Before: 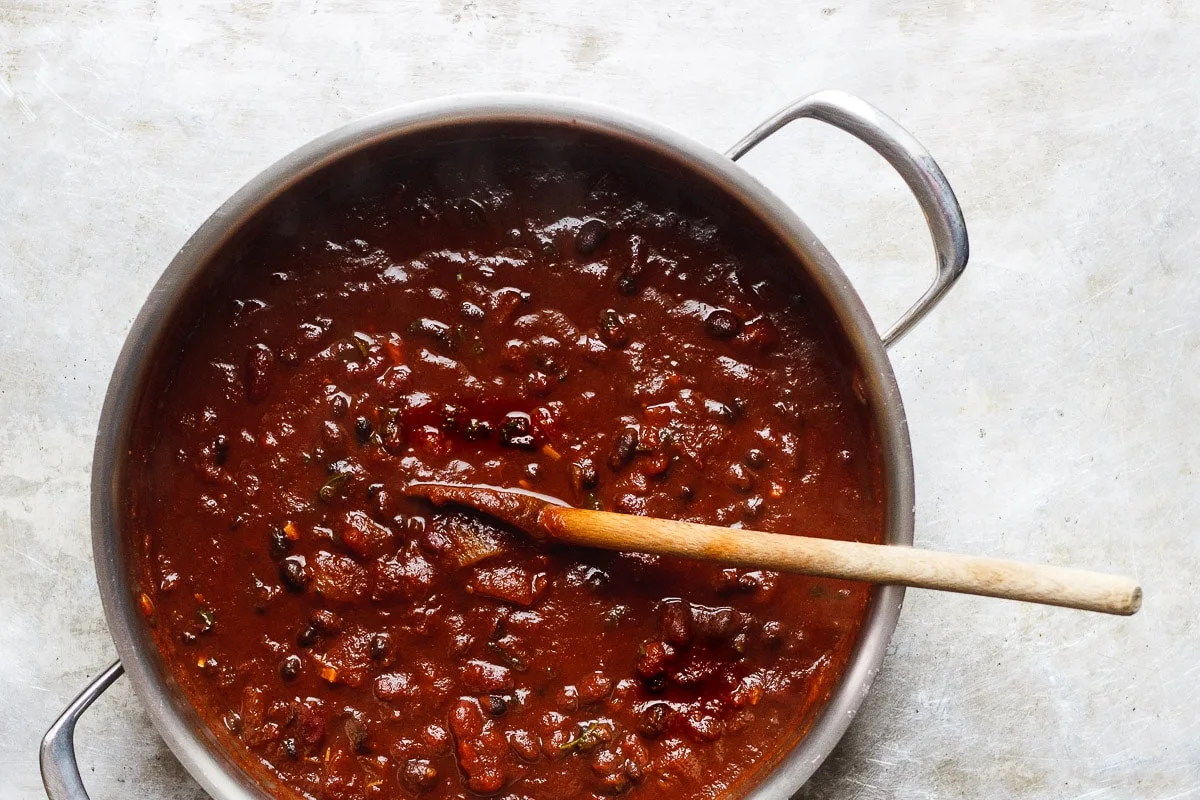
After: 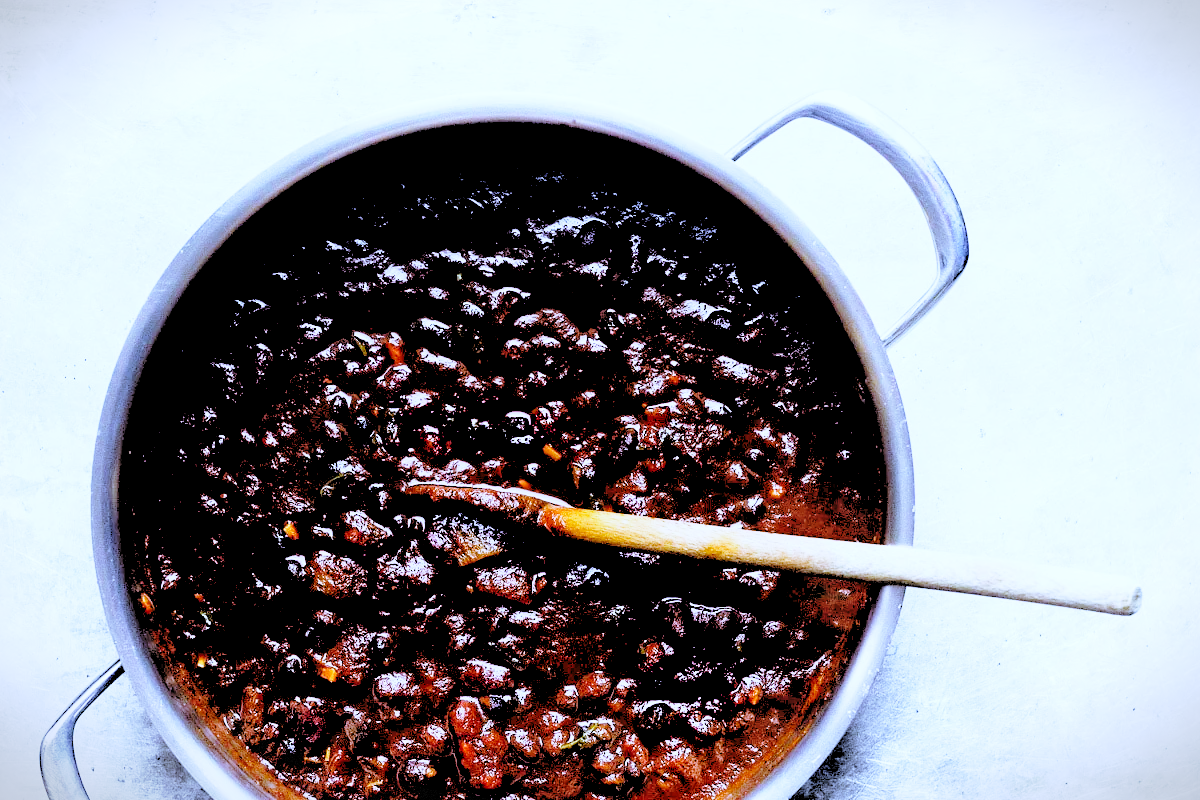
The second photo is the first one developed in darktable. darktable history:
rgb levels: levels [[0.027, 0.429, 0.996], [0, 0.5, 1], [0, 0.5, 1]]
white balance: red 0.766, blue 1.537
base curve: curves: ch0 [(0, 0) (0.028, 0.03) (0.121, 0.232) (0.46, 0.748) (0.859, 0.968) (1, 1)], preserve colors none
vignetting: fall-off start 100%, brightness -0.406, saturation -0.3, width/height ratio 1.324, dithering 8-bit output, unbound false
